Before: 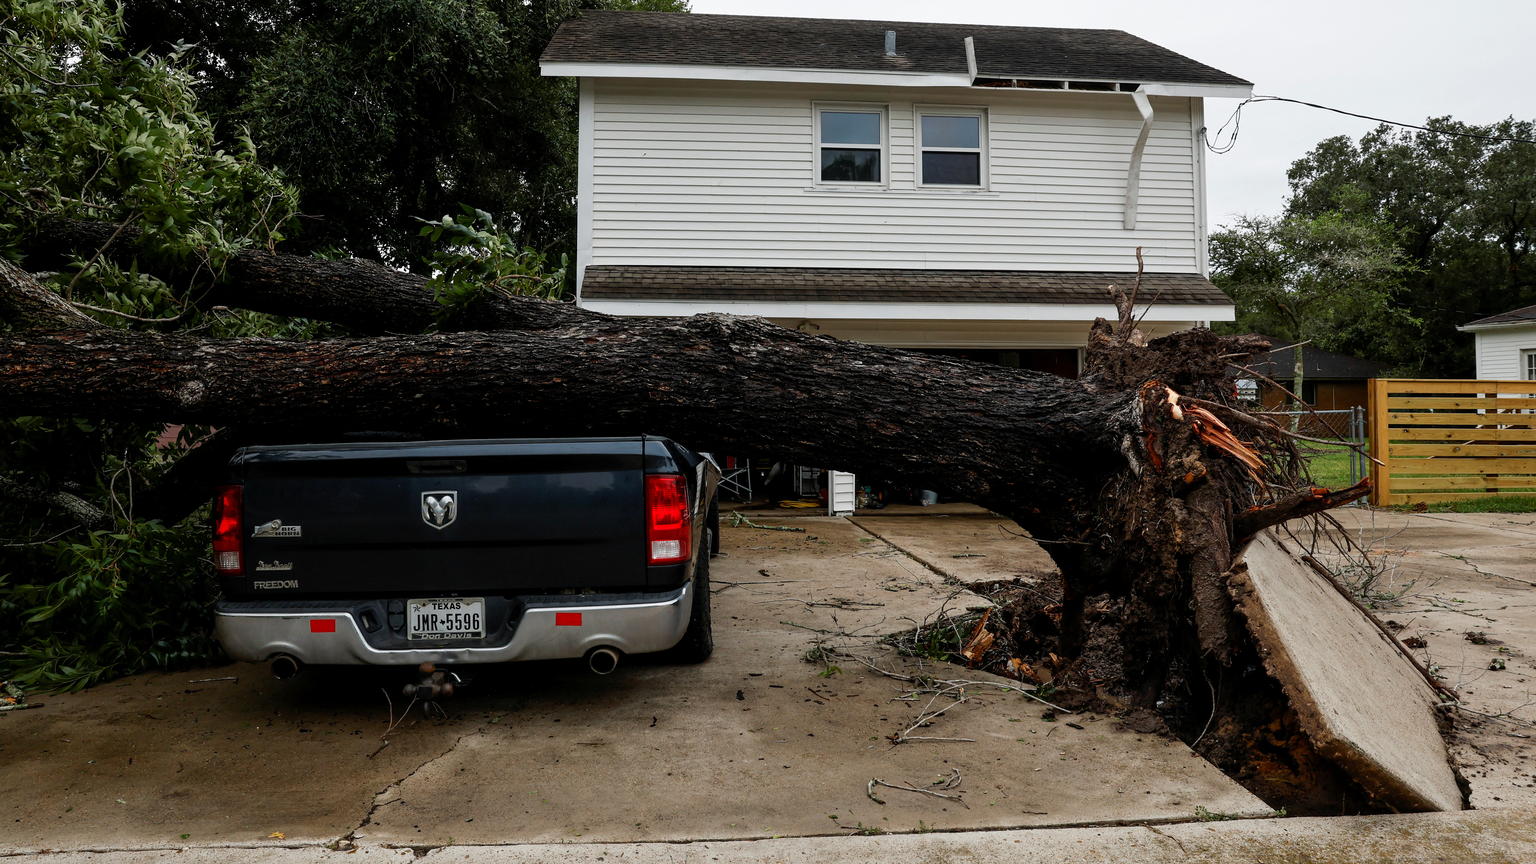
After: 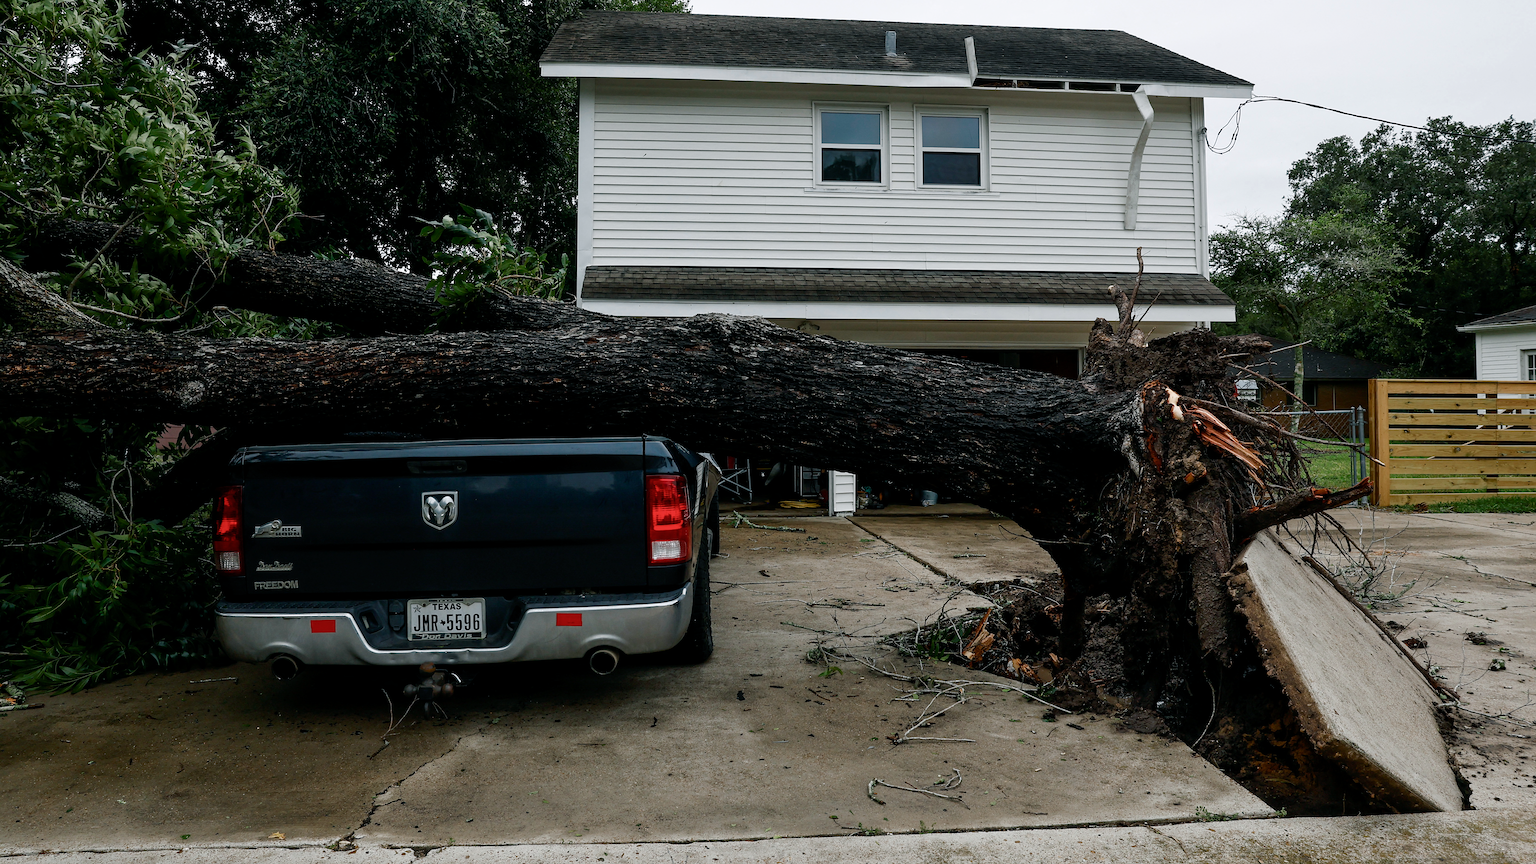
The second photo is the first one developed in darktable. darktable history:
color balance rgb: power › luminance -7.838%, power › chroma 1.125%, power › hue 217.15°, perceptual saturation grading › global saturation 0.185%, perceptual saturation grading › highlights -32.566%, perceptual saturation grading › mid-tones 5.859%, perceptual saturation grading › shadows 17.241%
sharpen: amount 0.208
